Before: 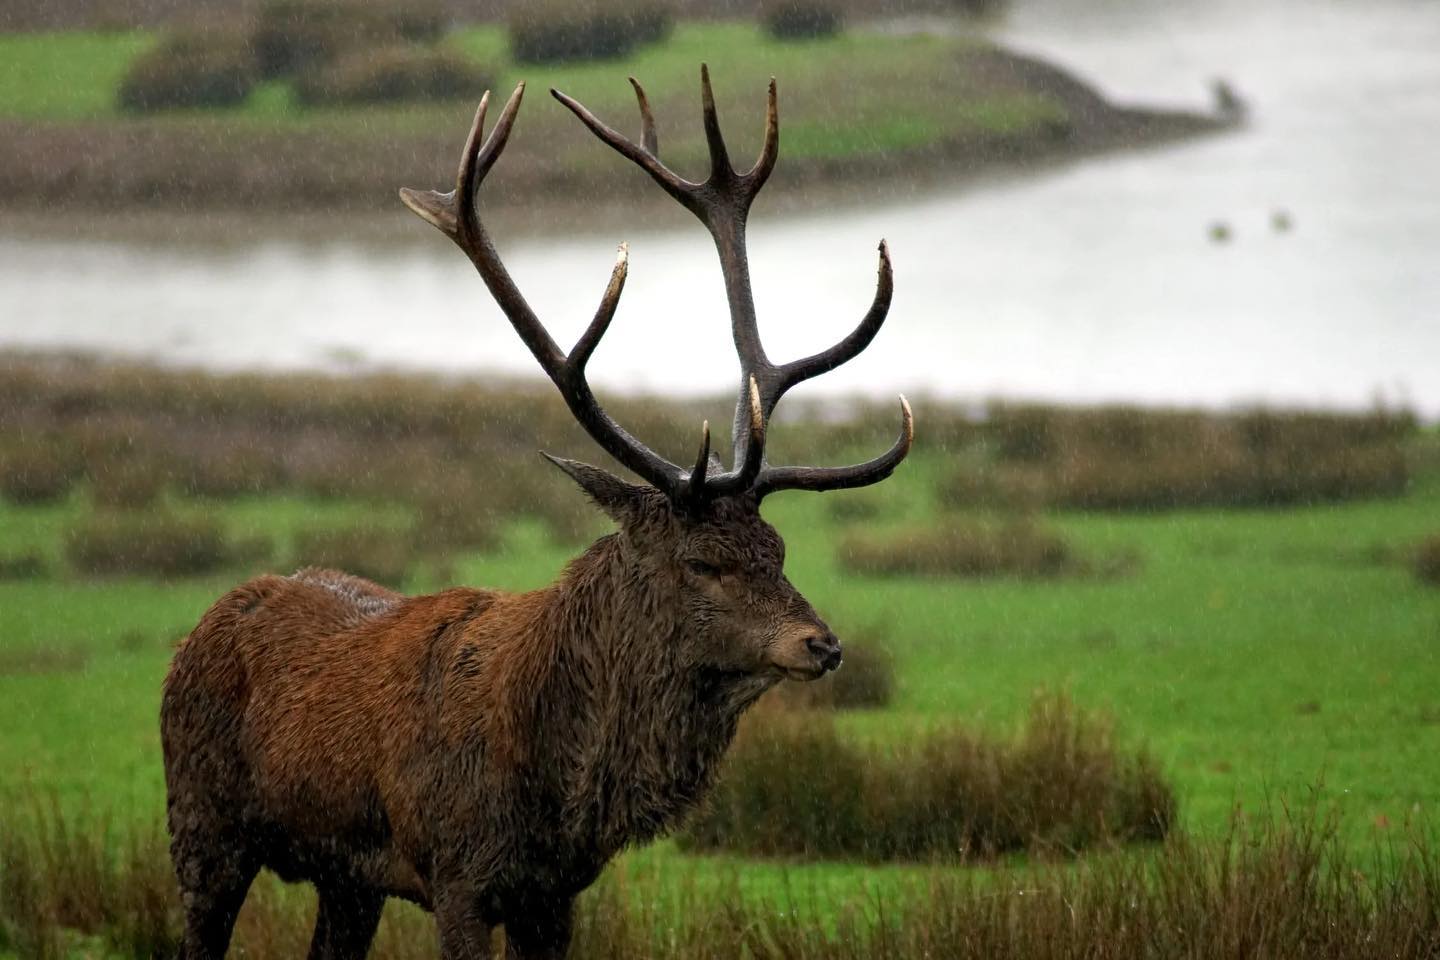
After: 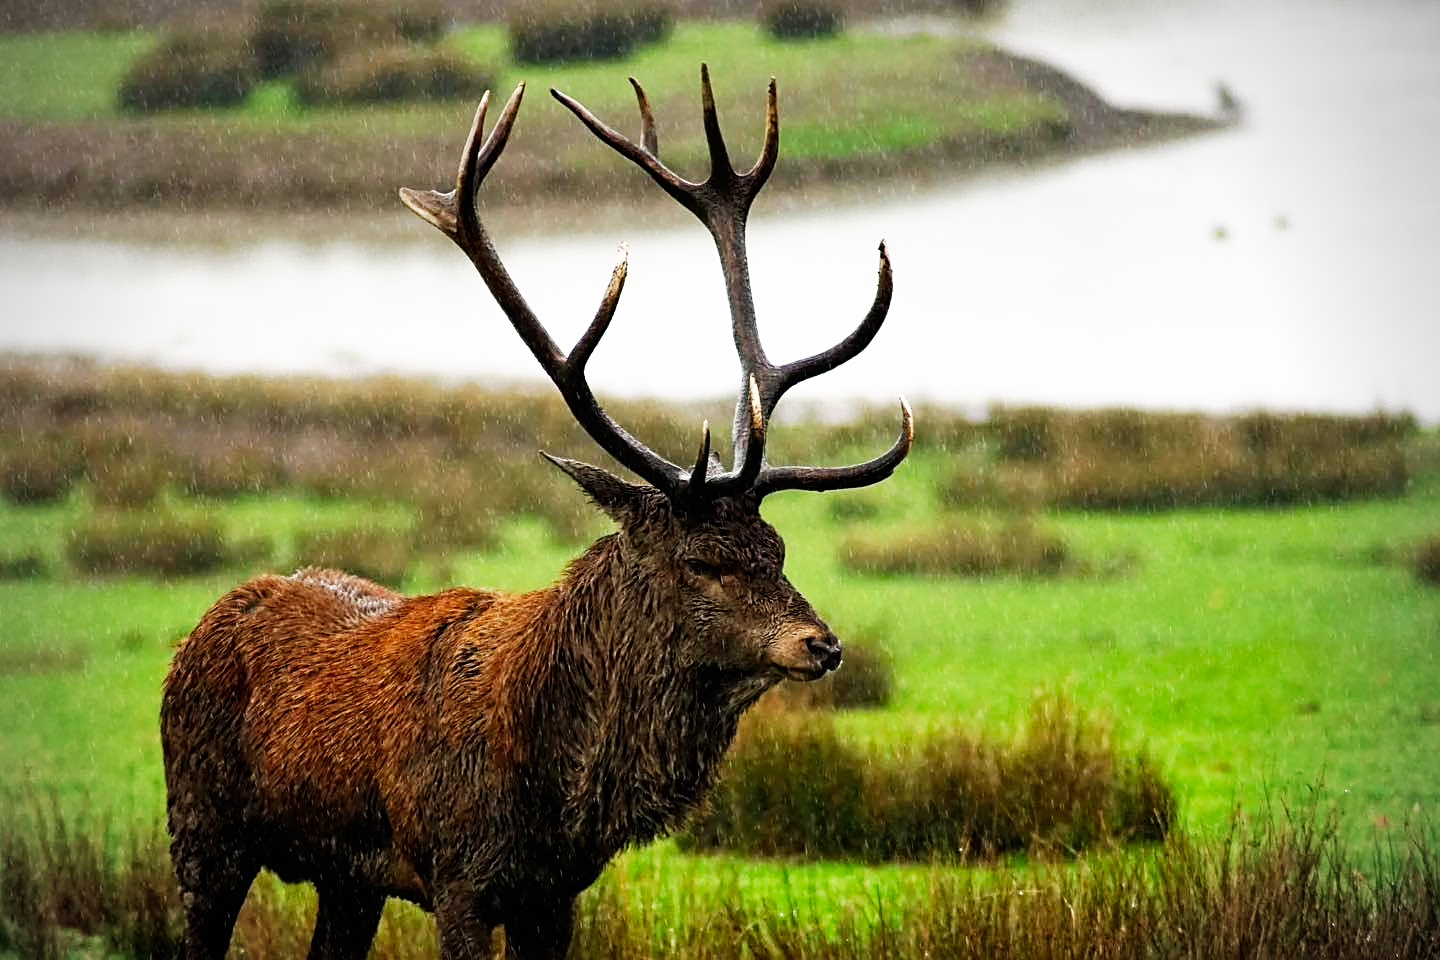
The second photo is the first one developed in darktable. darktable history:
base curve: curves: ch0 [(0, 0) (0.007, 0.004) (0.027, 0.03) (0.046, 0.07) (0.207, 0.54) (0.442, 0.872) (0.673, 0.972) (1, 1)], preserve colors none
vignetting: on, module defaults
sharpen: on, module defaults
graduated density: on, module defaults
